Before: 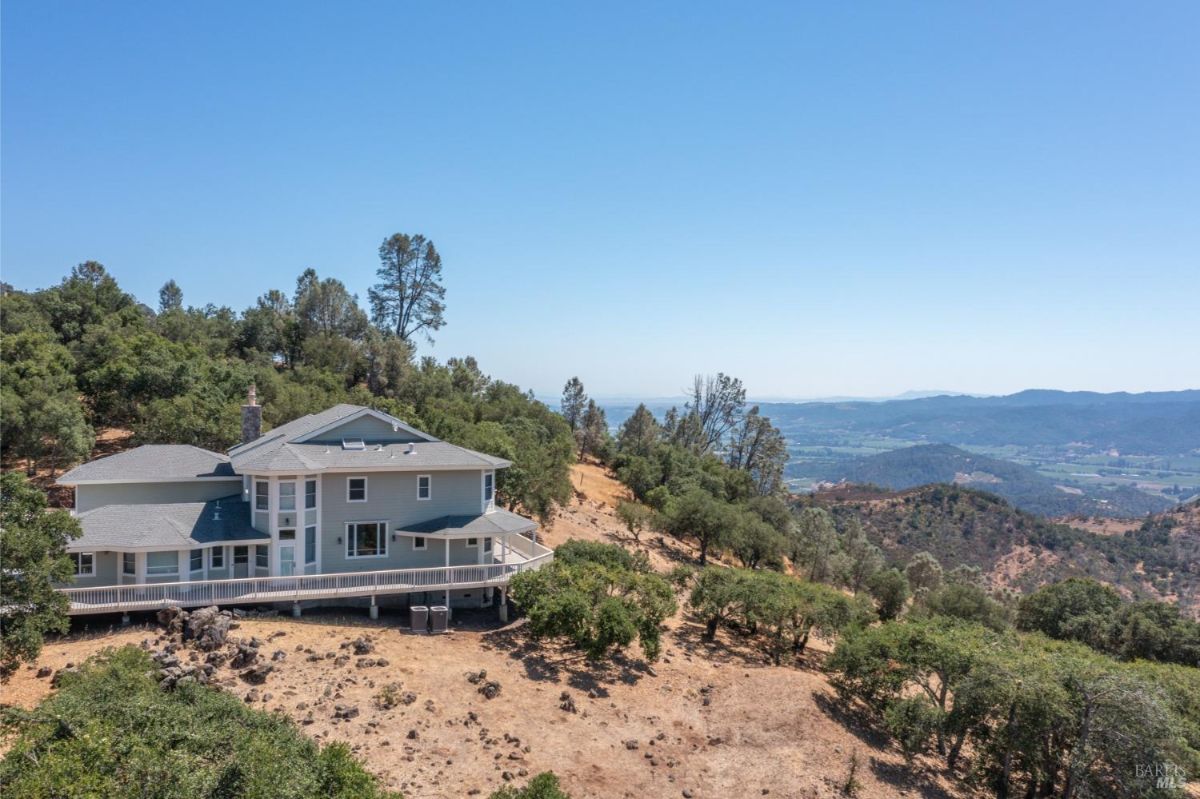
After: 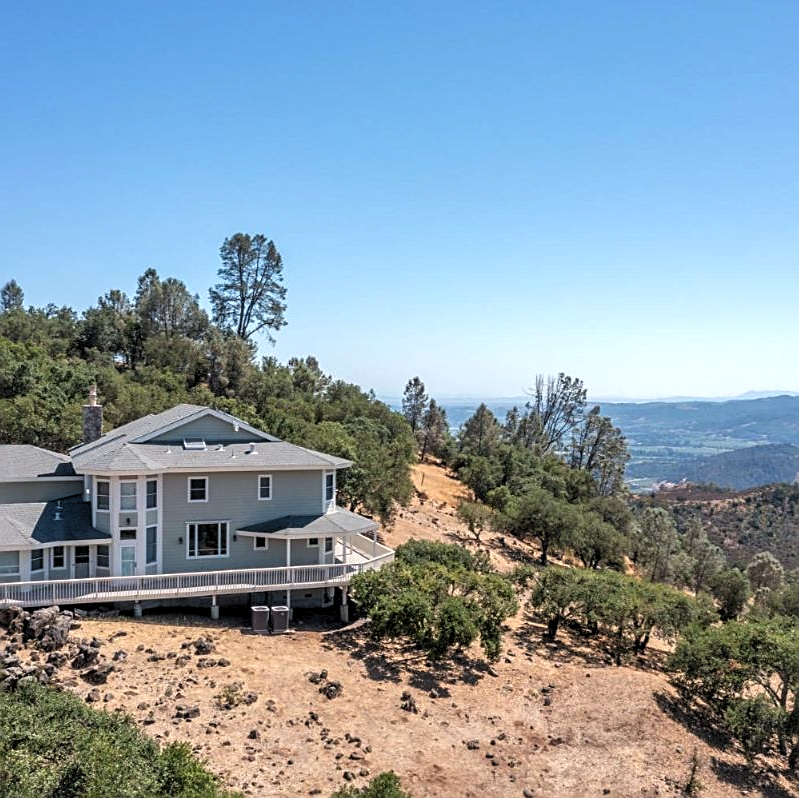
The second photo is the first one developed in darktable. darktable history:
levels: levels [0.062, 0.494, 0.925]
shadows and highlights: shadows 36.26, highlights -27.61, soften with gaussian
crop and rotate: left 13.326%, right 20.028%
sharpen: amount 0.558
